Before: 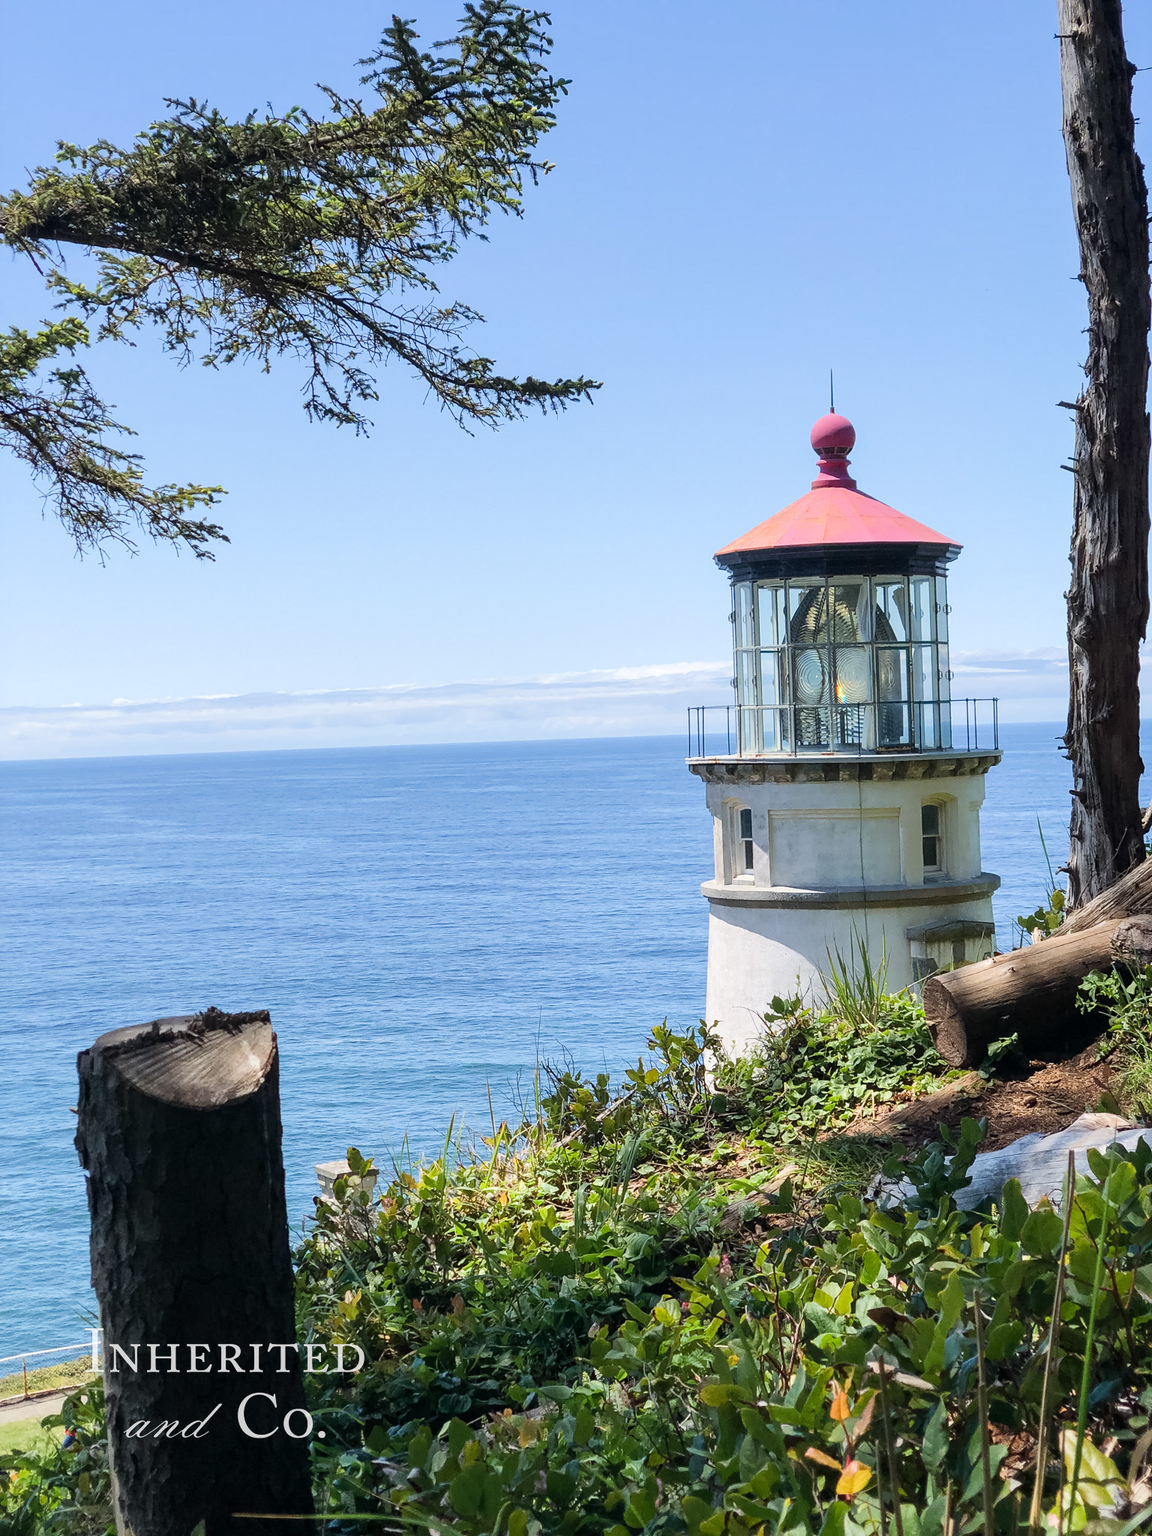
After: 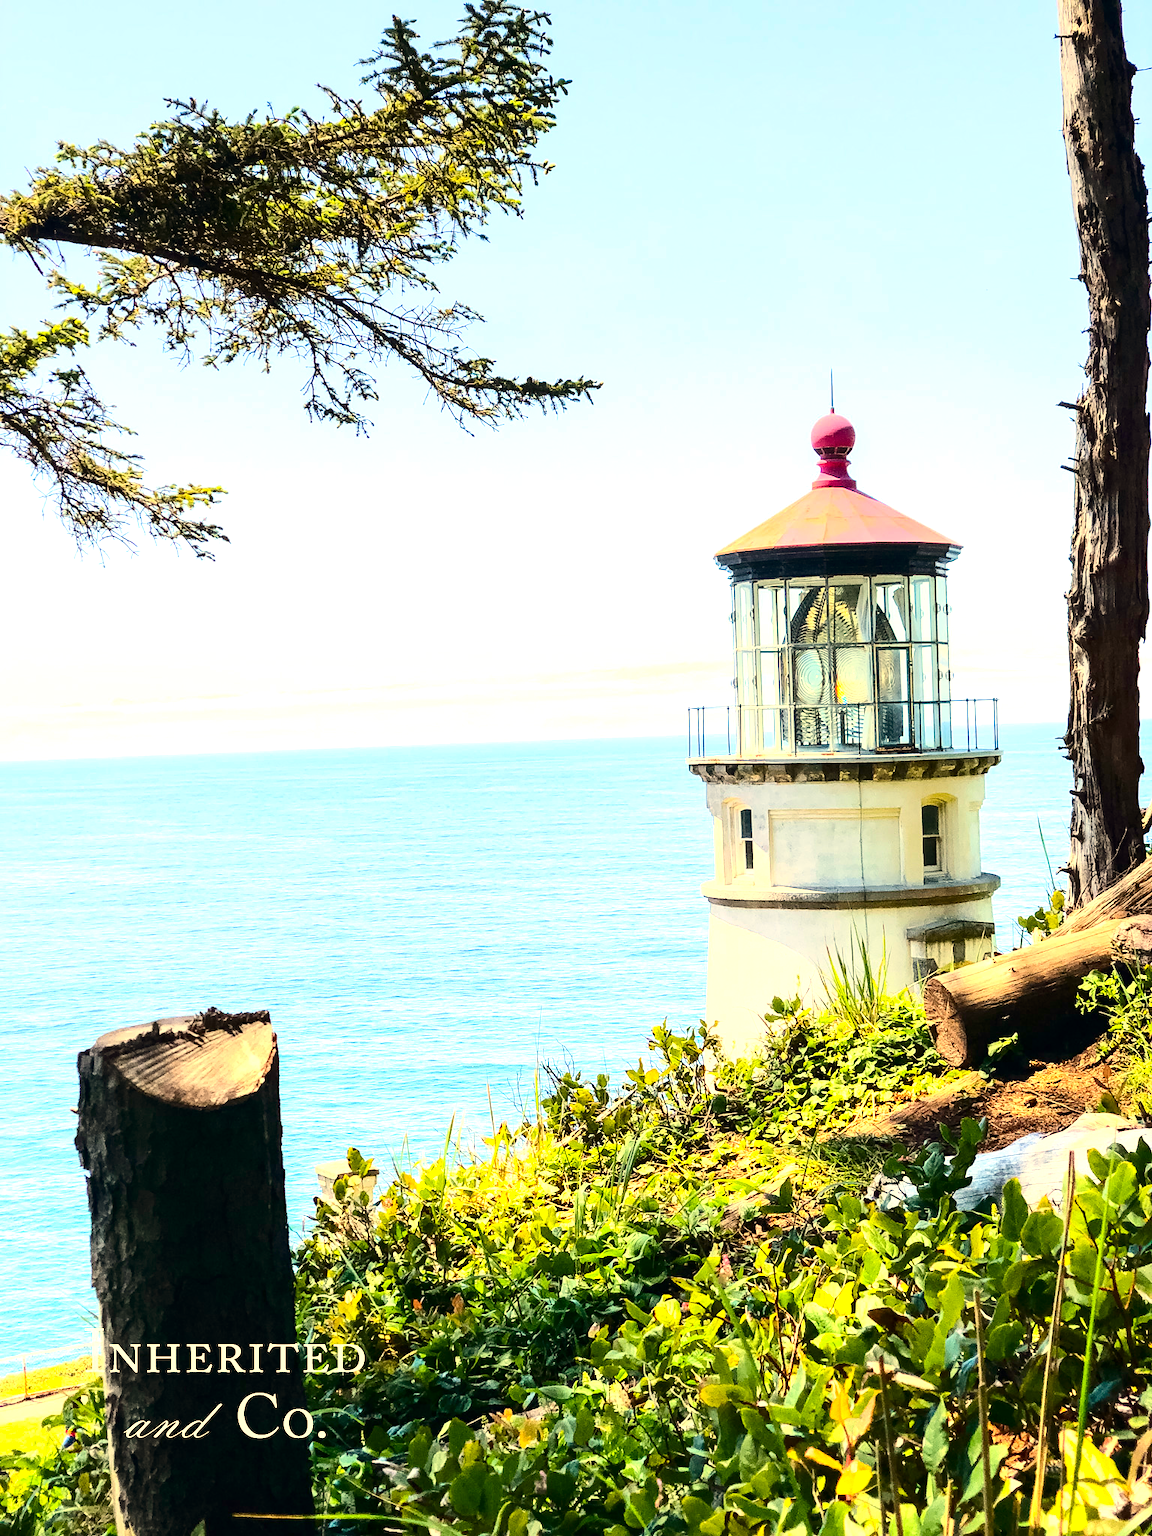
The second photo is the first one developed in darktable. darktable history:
graduated density: on, module defaults
tone equalizer: -8 EV -0.417 EV, -7 EV -0.389 EV, -6 EV -0.333 EV, -5 EV -0.222 EV, -3 EV 0.222 EV, -2 EV 0.333 EV, -1 EV 0.389 EV, +0 EV 0.417 EV, edges refinement/feathering 500, mask exposure compensation -1.57 EV, preserve details no
exposure: black level correction 0, exposure 1.015 EV, compensate exposure bias true, compensate highlight preservation false
contrast brightness saturation: contrast 0.28
color balance rgb: perceptual saturation grading › global saturation 25%, perceptual brilliance grading › mid-tones 10%, perceptual brilliance grading › shadows 15%, global vibrance 20%
white balance: red 1.123, blue 0.83
